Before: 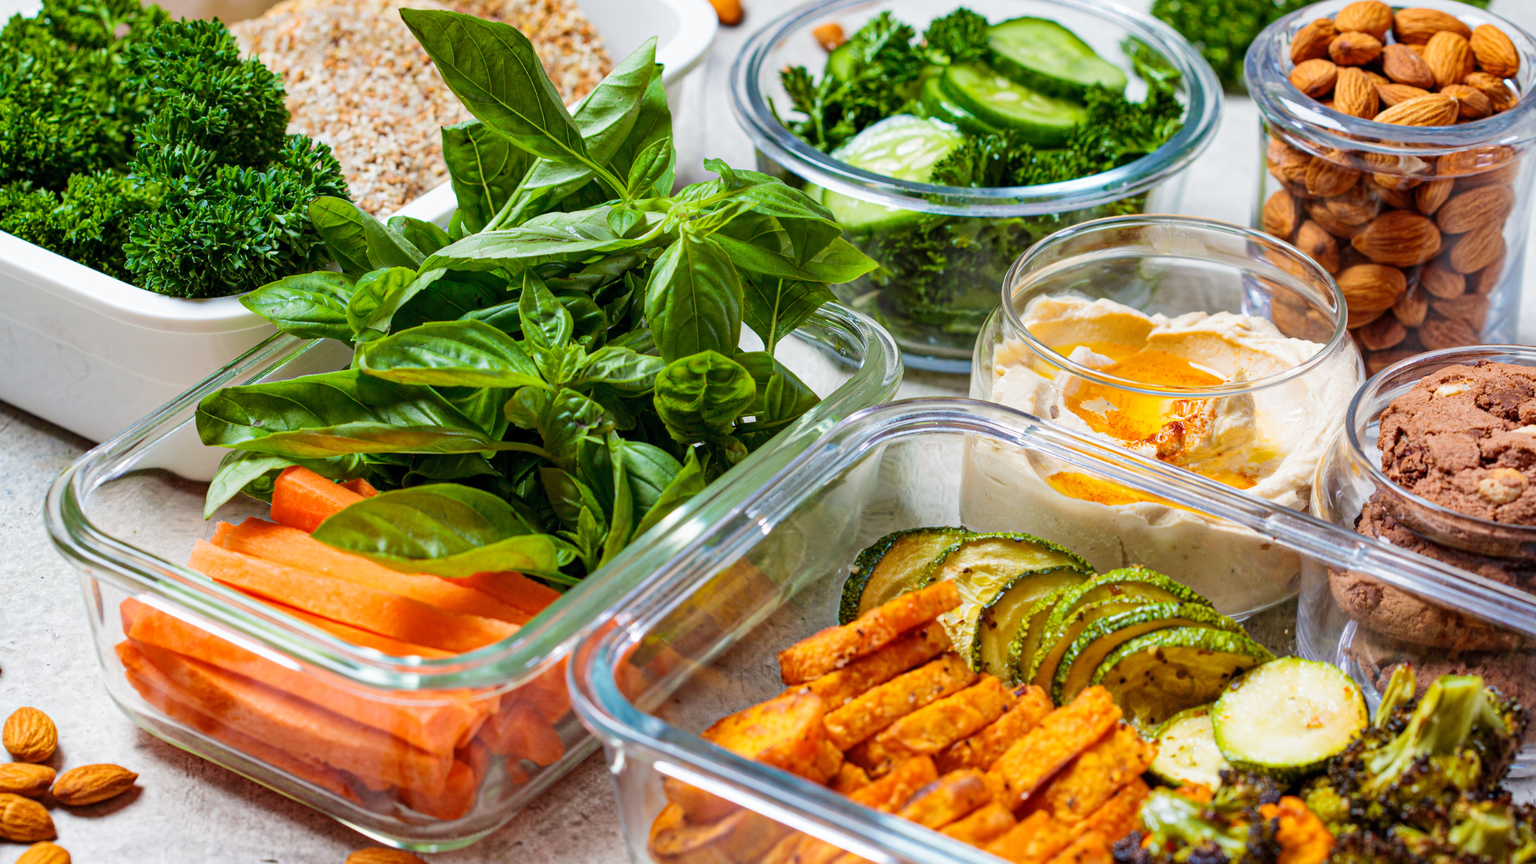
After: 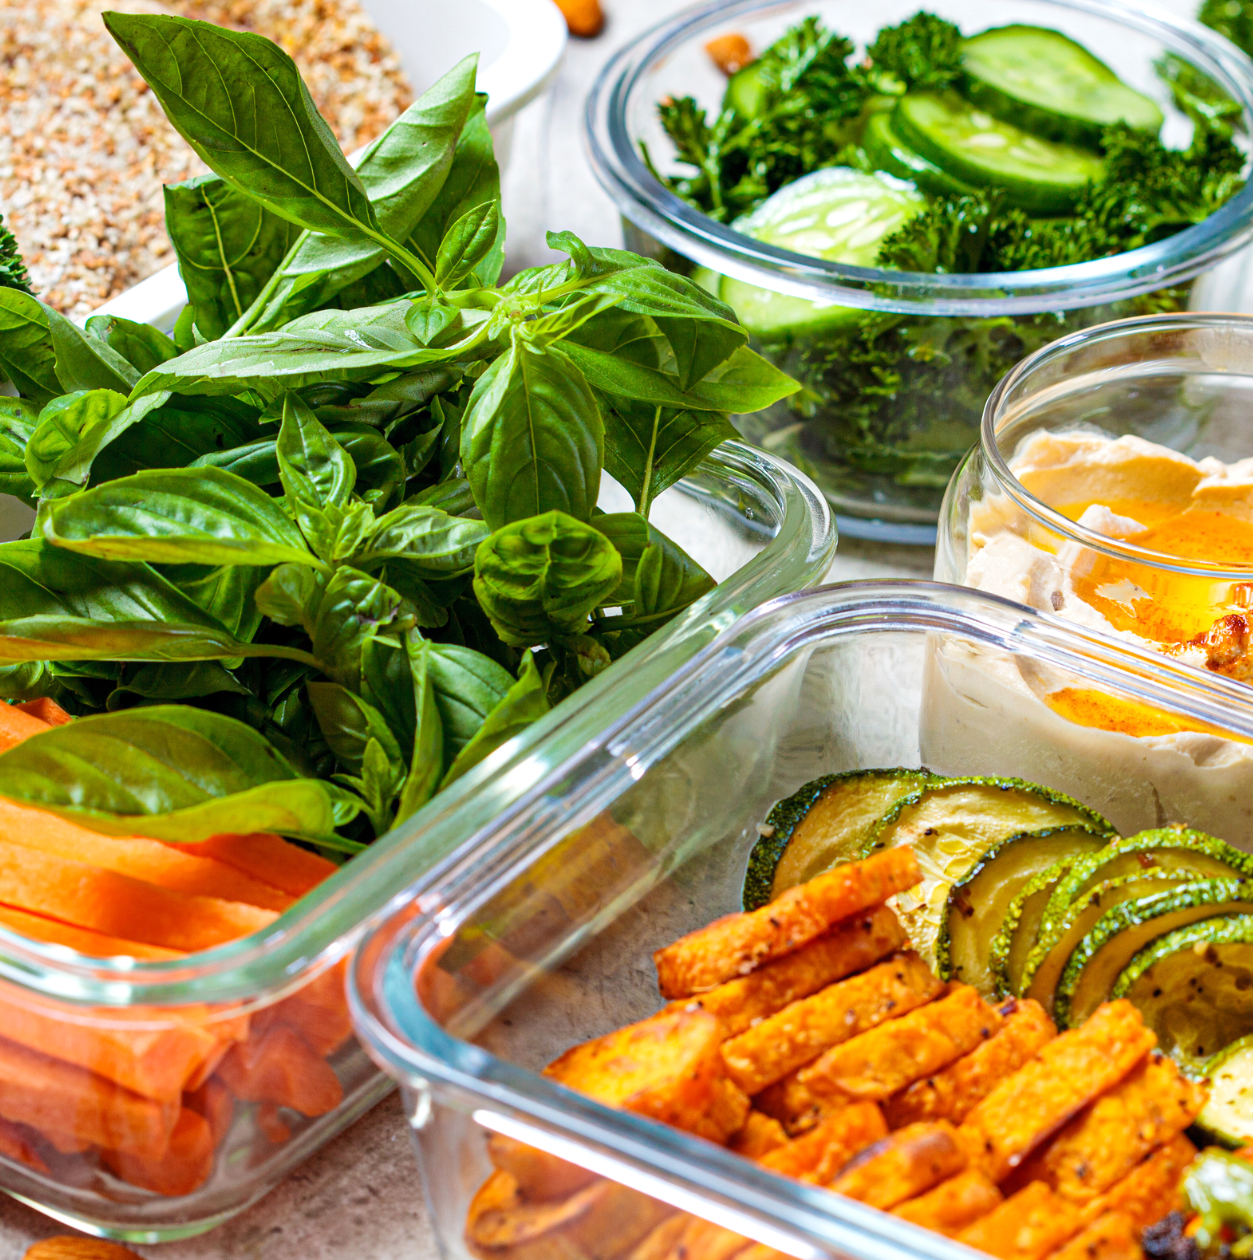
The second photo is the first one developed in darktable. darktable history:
crop: left 21.445%, right 22.611%
exposure: exposure 0.195 EV, compensate highlight preservation false
